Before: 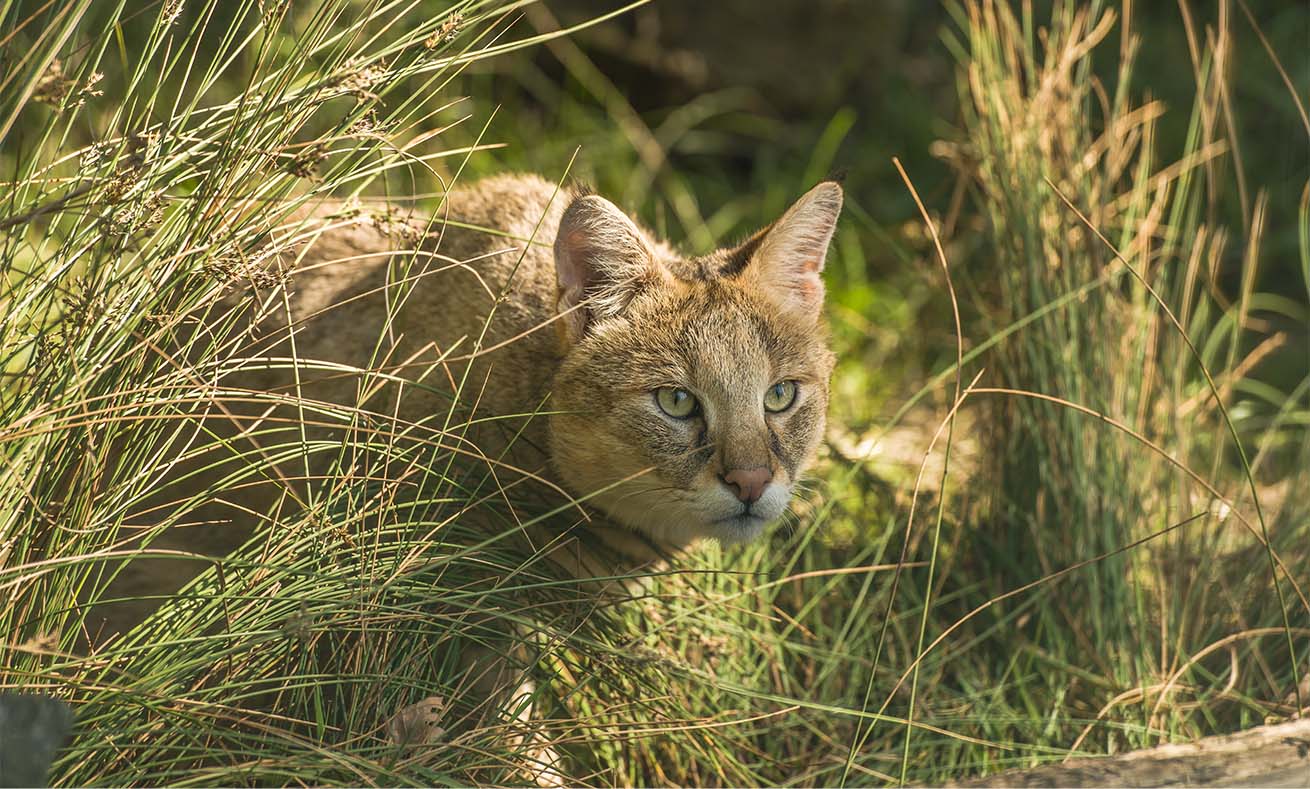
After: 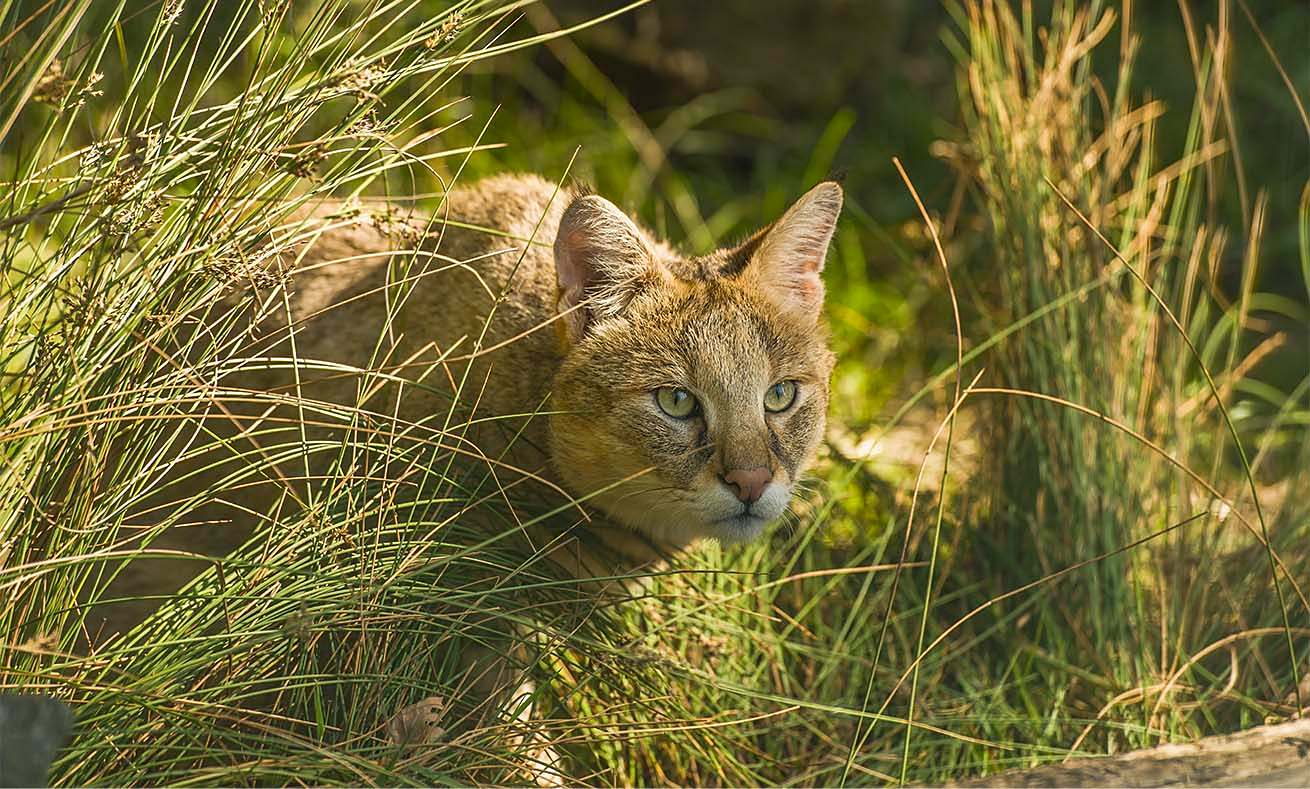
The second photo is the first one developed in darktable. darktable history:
sharpen: radius 1.458, amount 0.398, threshold 1.271
color balance rgb: linear chroma grading › shadows -8%, linear chroma grading › global chroma 10%, perceptual saturation grading › global saturation 2%, perceptual saturation grading › highlights -2%, perceptual saturation grading › mid-tones 4%, perceptual saturation grading › shadows 8%, perceptual brilliance grading › global brilliance 2%, perceptual brilliance grading › highlights -4%, global vibrance 16%, saturation formula JzAzBz (2021)
